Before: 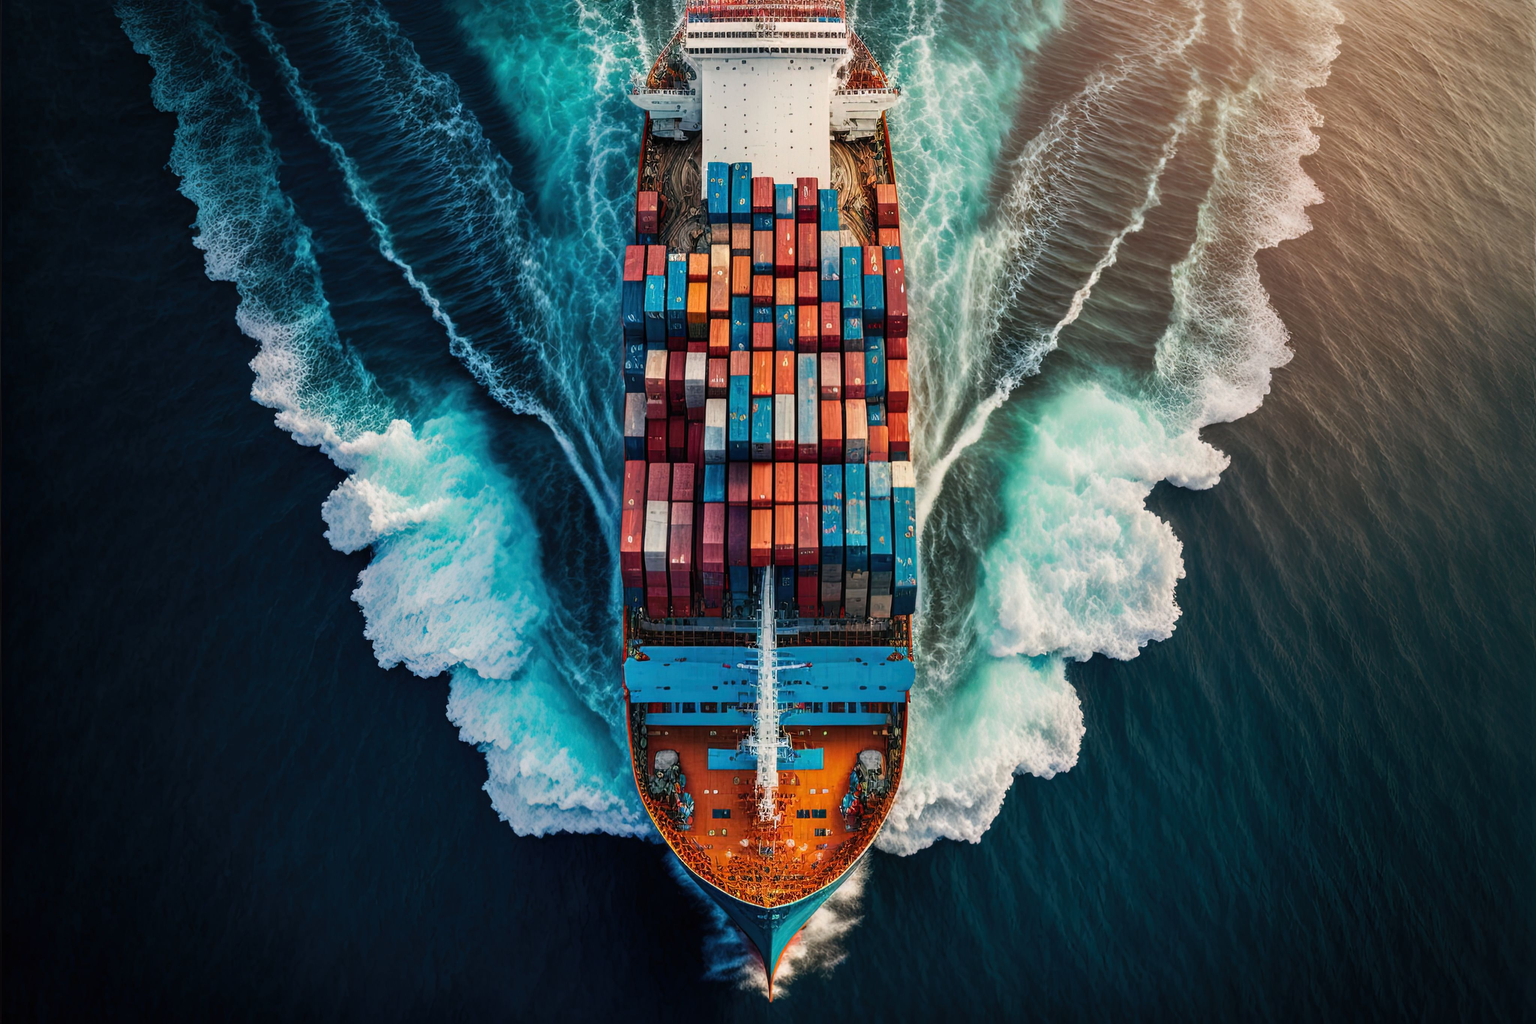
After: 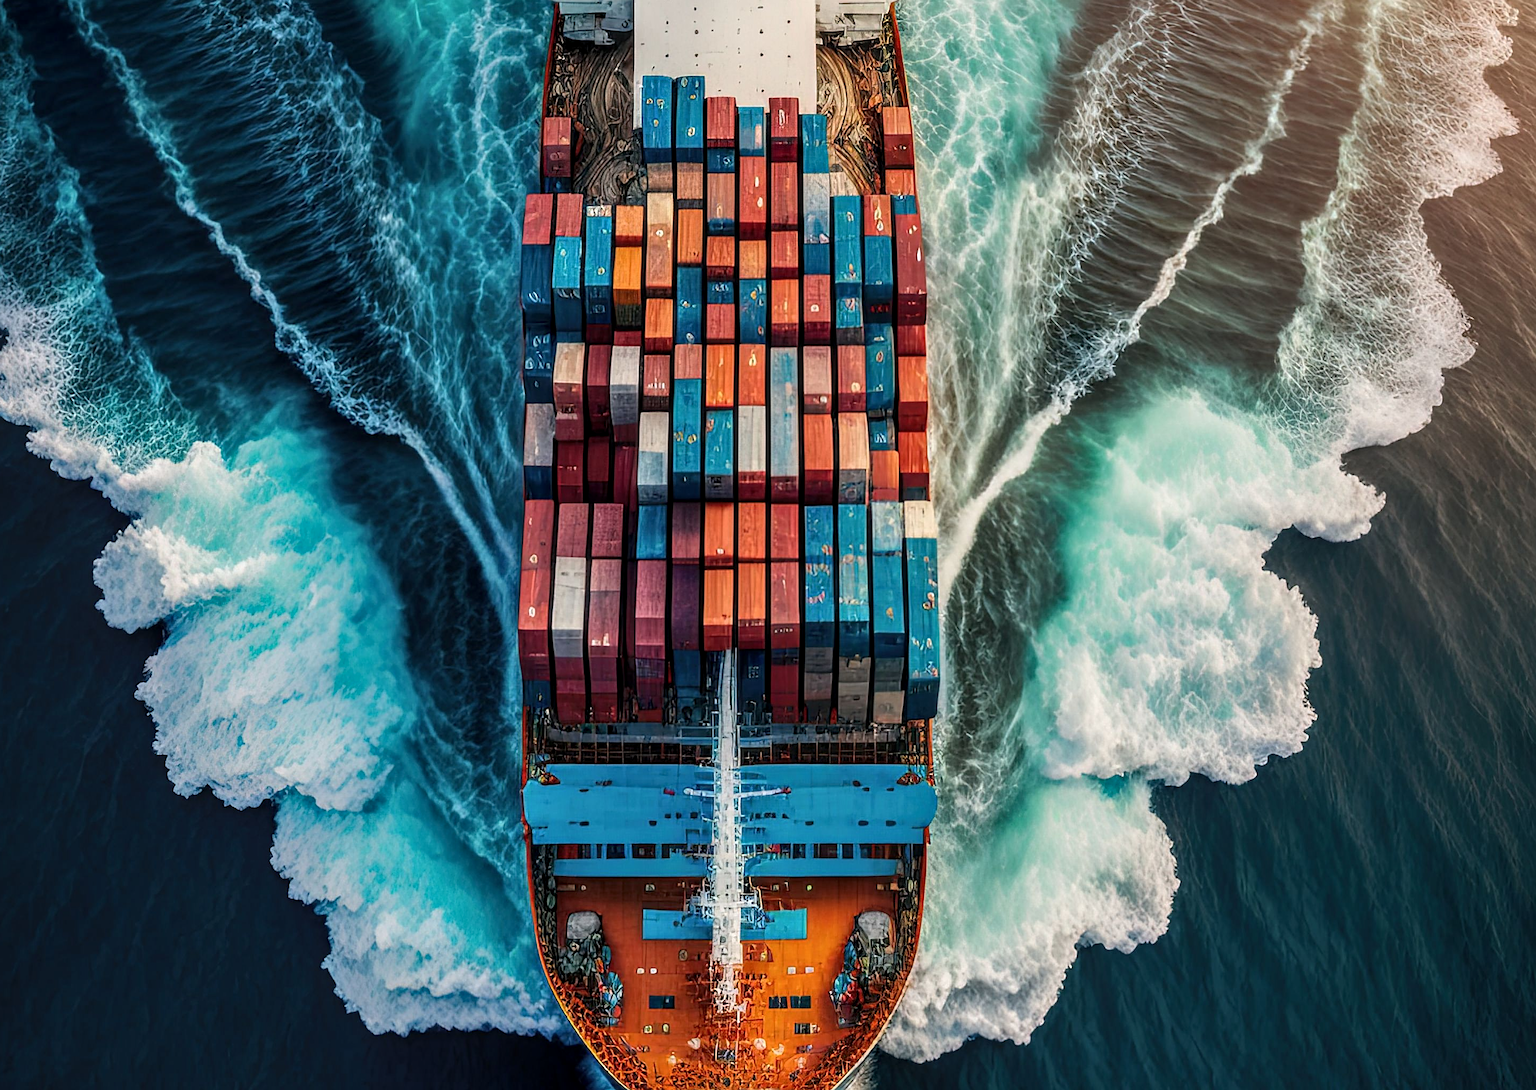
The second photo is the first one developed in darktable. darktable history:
sharpen: on, module defaults
local contrast: on, module defaults
levels: white 99.98%
crop and rotate: left 16.678%, top 10.664%, right 12.976%, bottom 14.405%
